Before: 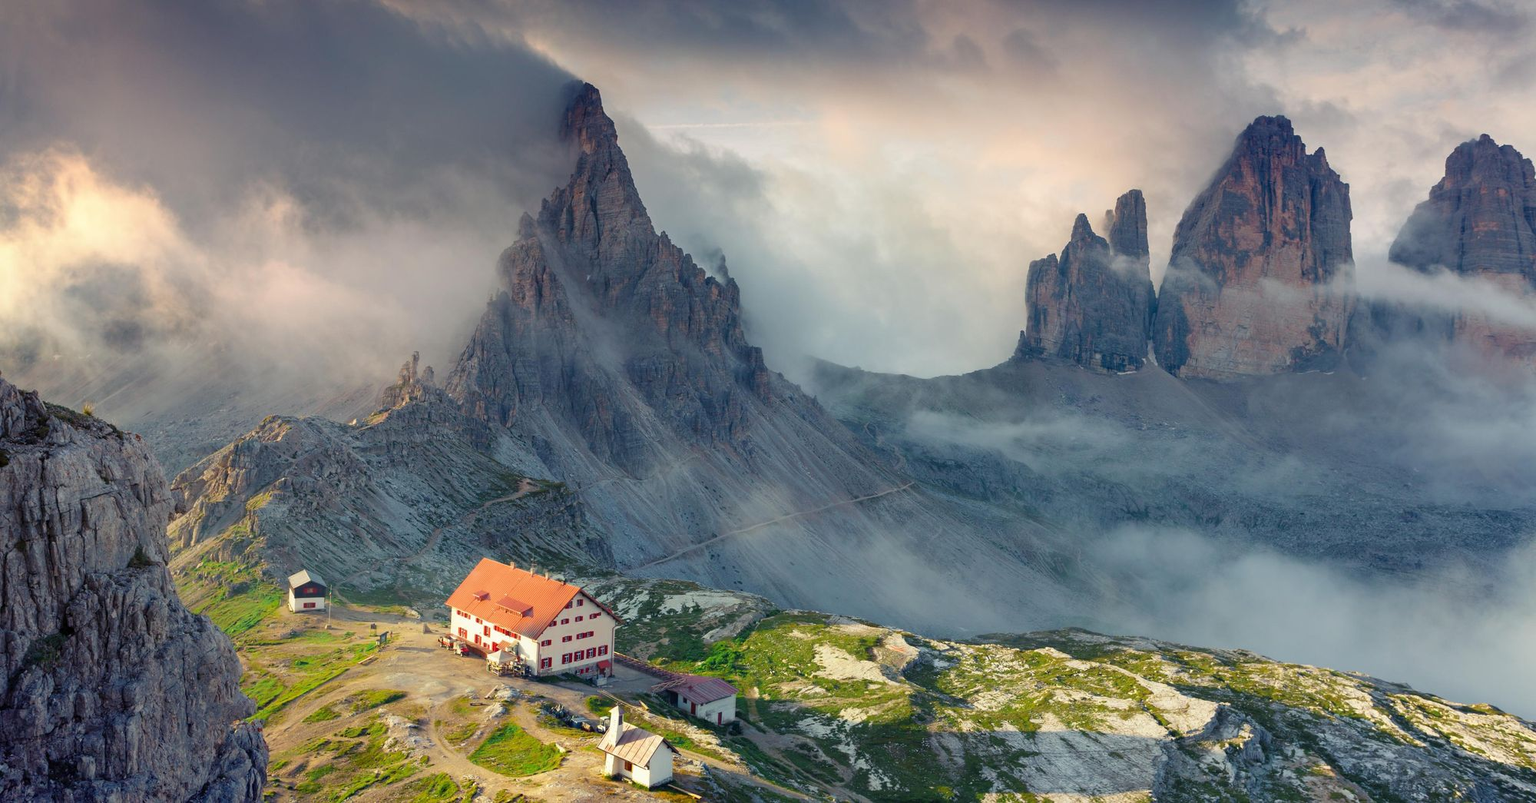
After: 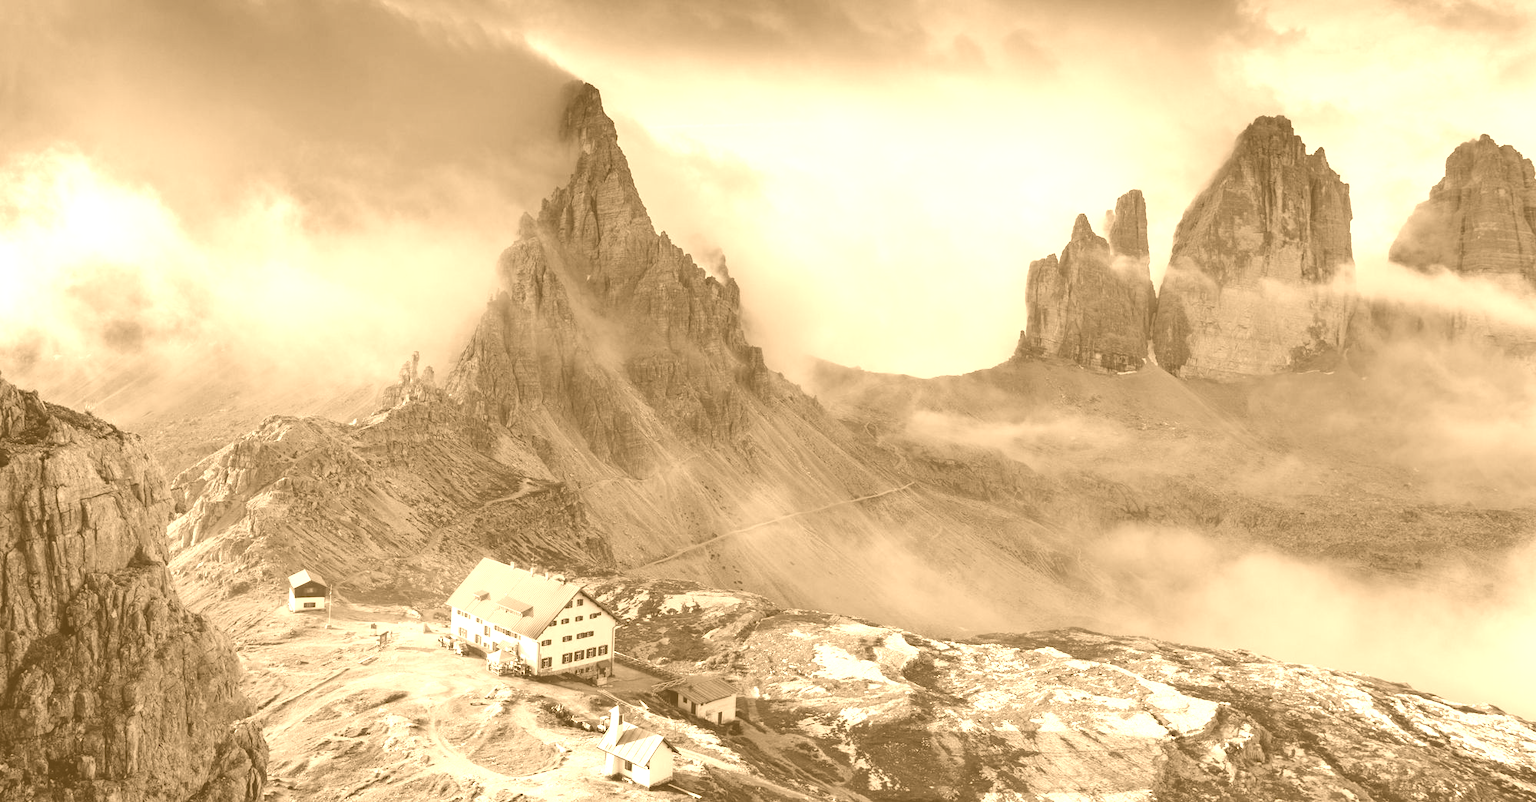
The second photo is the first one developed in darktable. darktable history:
velvia: on, module defaults
tone curve: curves: ch0 [(0, 0.025) (0.15, 0.143) (0.452, 0.486) (0.751, 0.788) (1, 0.961)]; ch1 [(0, 0) (0.43, 0.408) (0.476, 0.469) (0.497, 0.494) (0.546, 0.571) (0.566, 0.607) (0.62, 0.657) (1, 1)]; ch2 [(0, 0) (0.386, 0.397) (0.505, 0.498) (0.547, 0.546) (0.579, 0.58) (1, 1)], color space Lab, independent channels, preserve colors none
colorize: hue 28.8°, source mix 100%
